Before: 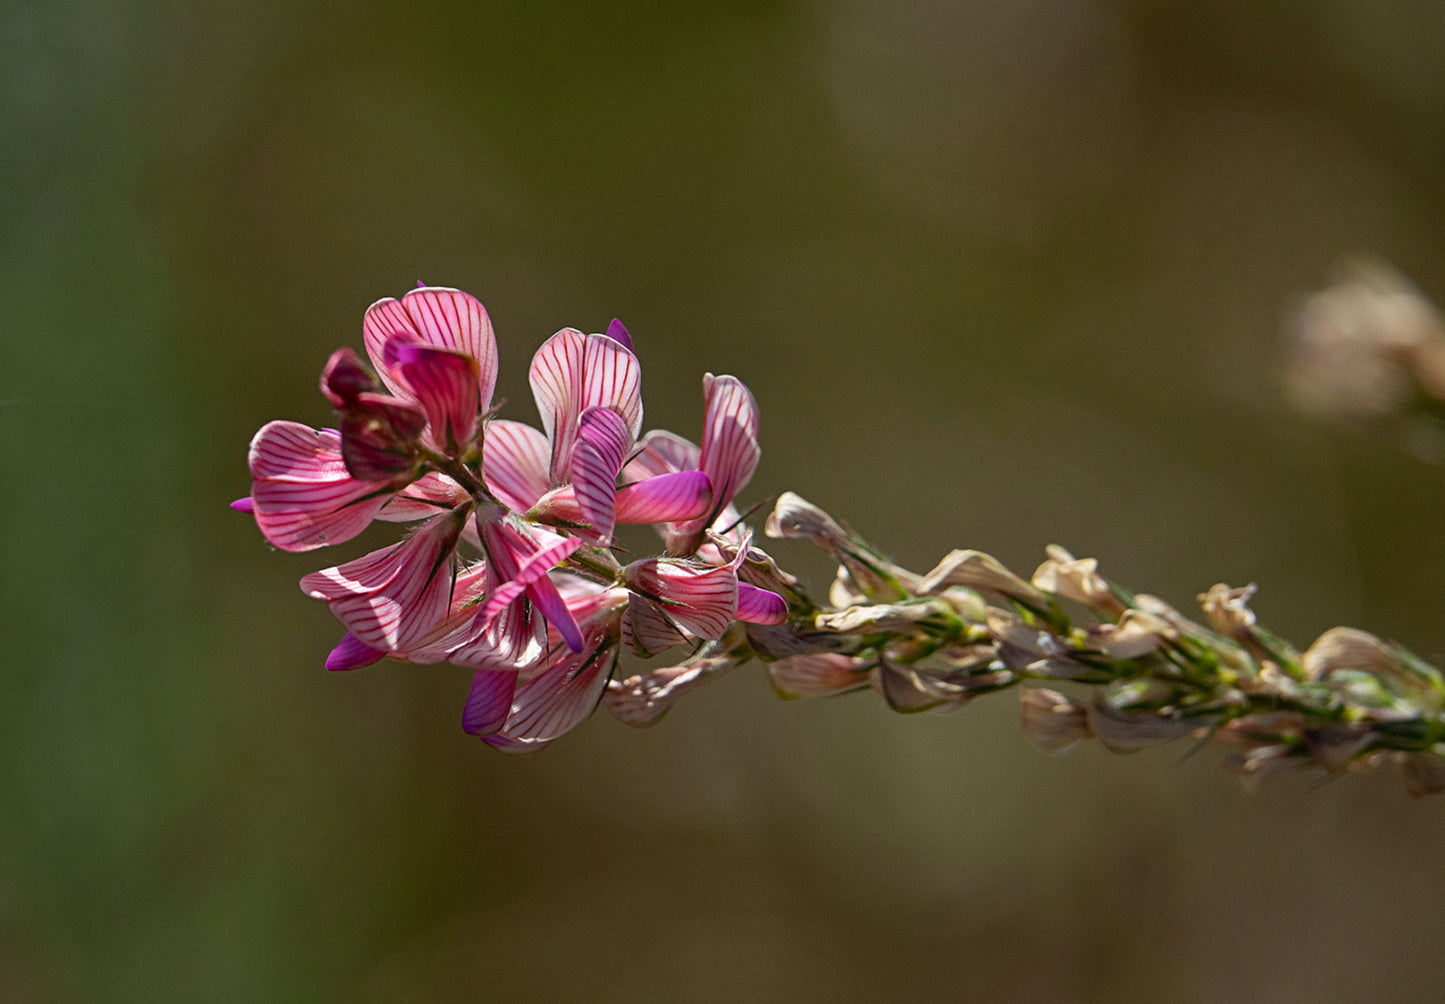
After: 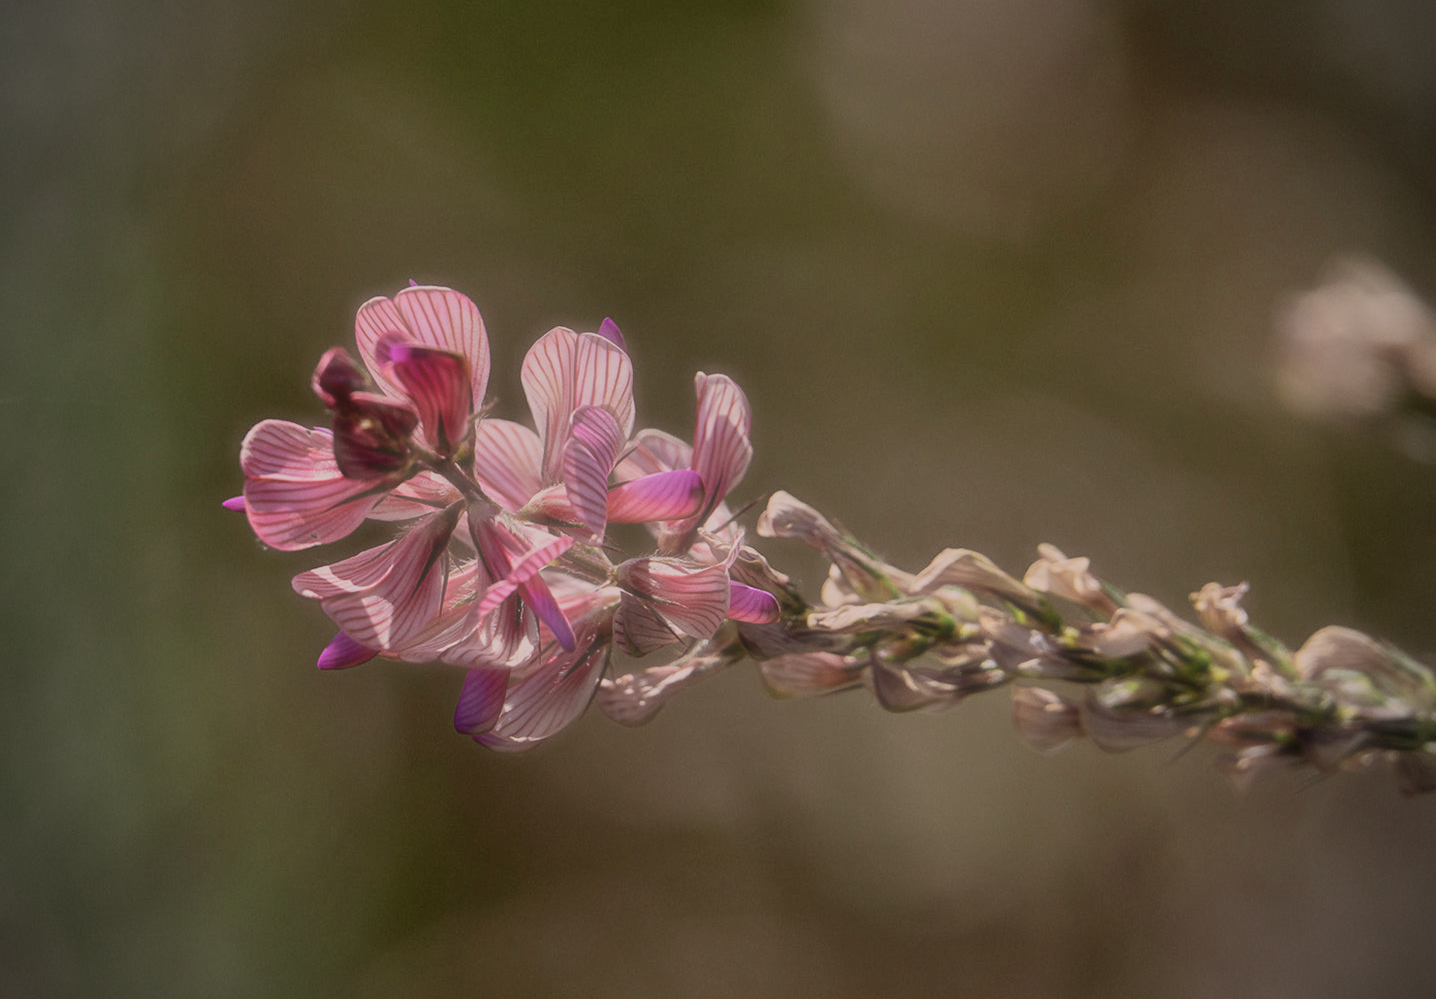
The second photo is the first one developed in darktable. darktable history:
local contrast: on, module defaults
crop and rotate: left 0.614%, top 0.179%, bottom 0.309%
vignetting: unbound false
haze removal: strength -0.9, distance 0.225, compatibility mode true, adaptive false
